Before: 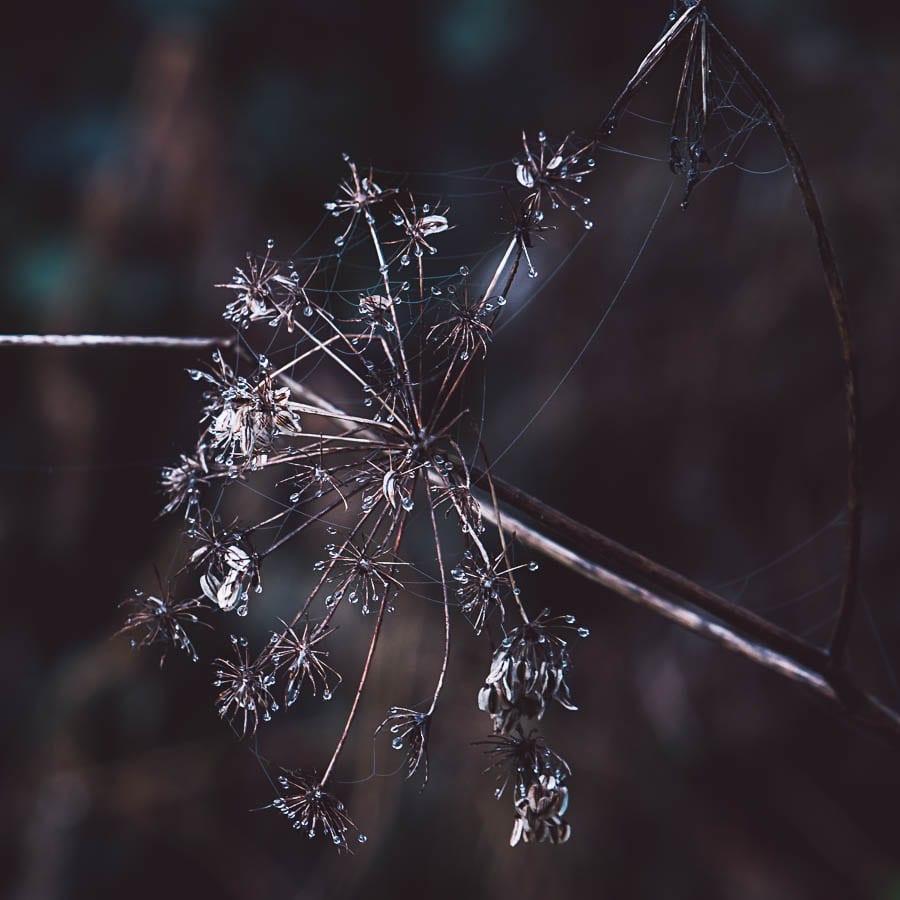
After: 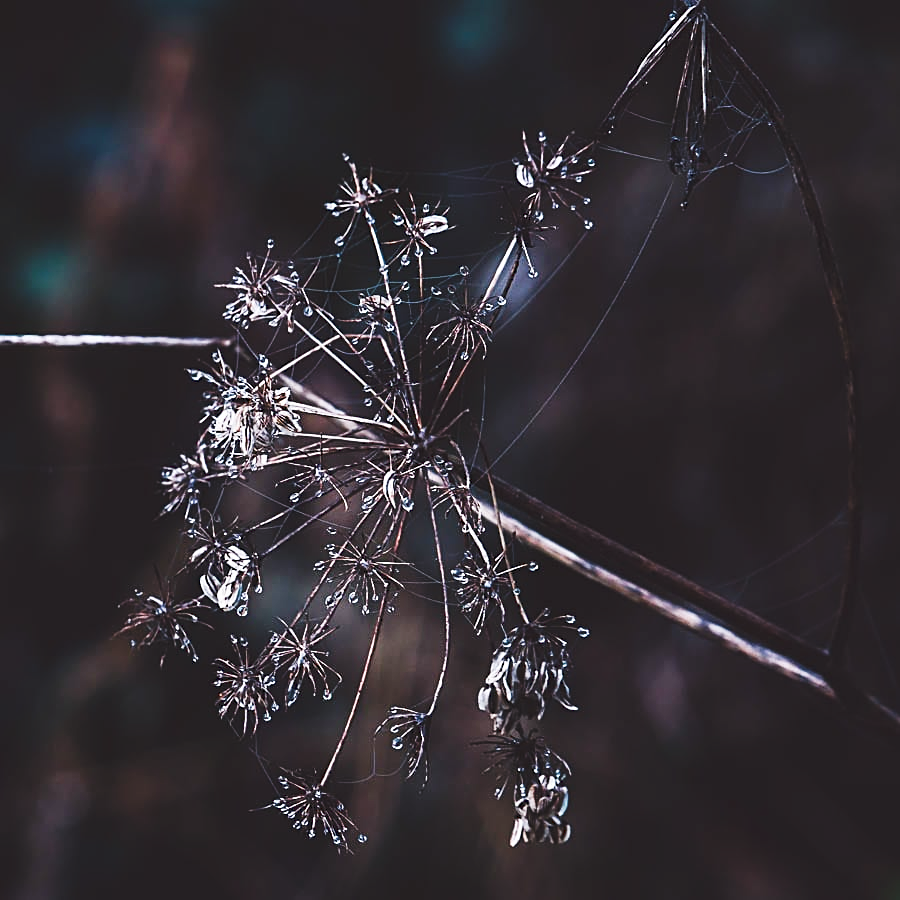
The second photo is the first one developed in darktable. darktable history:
sharpen: on, module defaults
tone curve: curves: ch0 [(0, 0) (0.003, 0.072) (0.011, 0.077) (0.025, 0.082) (0.044, 0.094) (0.069, 0.106) (0.1, 0.125) (0.136, 0.145) (0.177, 0.173) (0.224, 0.216) (0.277, 0.281) (0.335, 0.356) (0.399, 0.436) (0.468, 0.53) (0.543, 0.629) (0.623, 0.724) (0.709, 0.808) (0.801, 0.88) (0.898, 0.941) (1, 1)], preserve colors none
